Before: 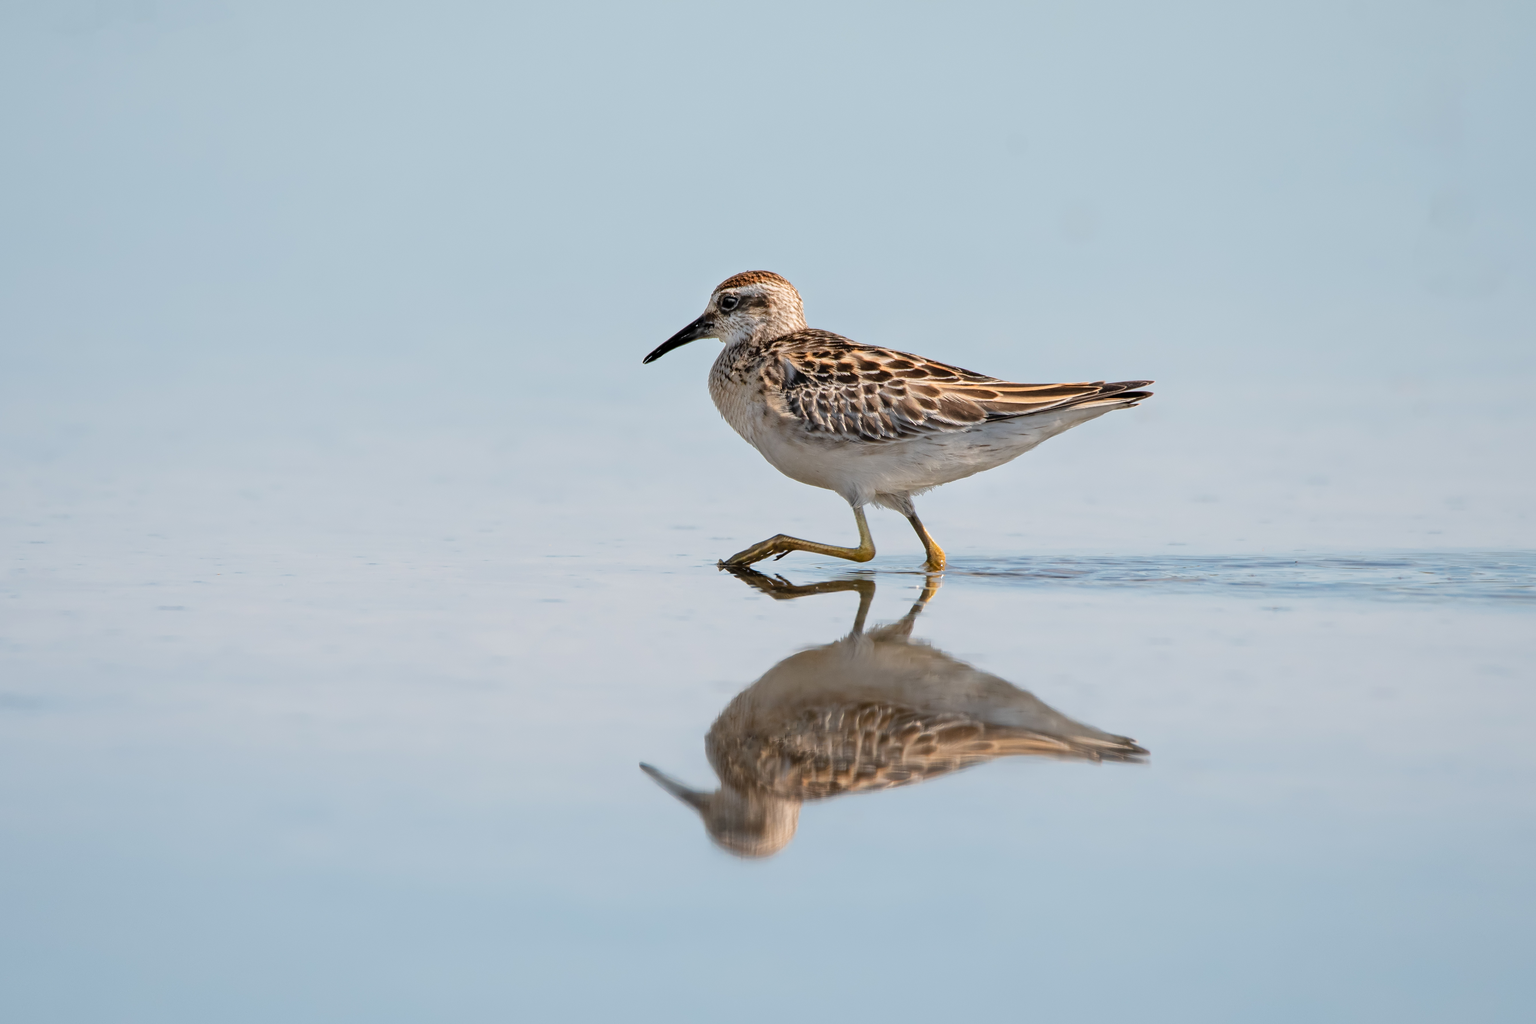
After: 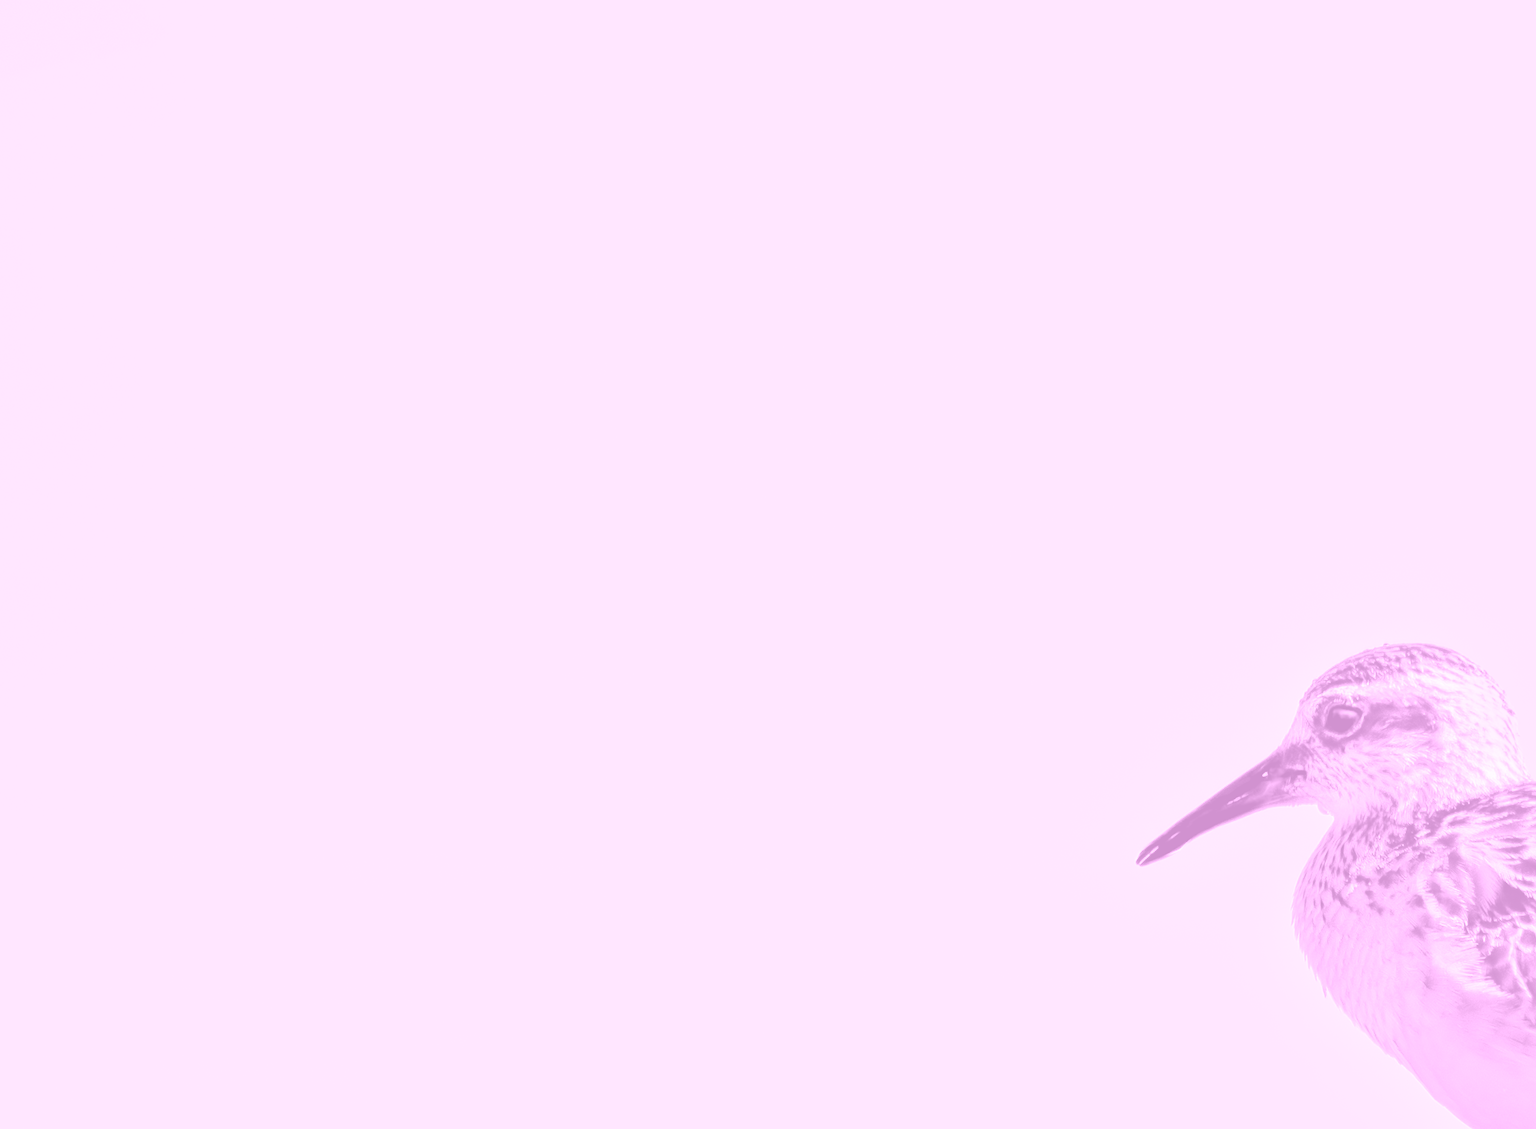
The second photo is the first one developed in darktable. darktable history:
colorize: hue 331.2°, saturation 75%, source mix 30.28%, lightness 70.52%, version 1
crop and rotate: left 10.817%, top 0.062%, right 47.194%, bottom 53.626%
shadows and highlights: radius 44.78, white point adjustment 6.64, compress 79.65%, highlights color adjustment 78.42%, soften with gaussian
white balance: red 1.05, blue 1.072
exposure: exposure 0.661 EV, compensate highlight preservation false
